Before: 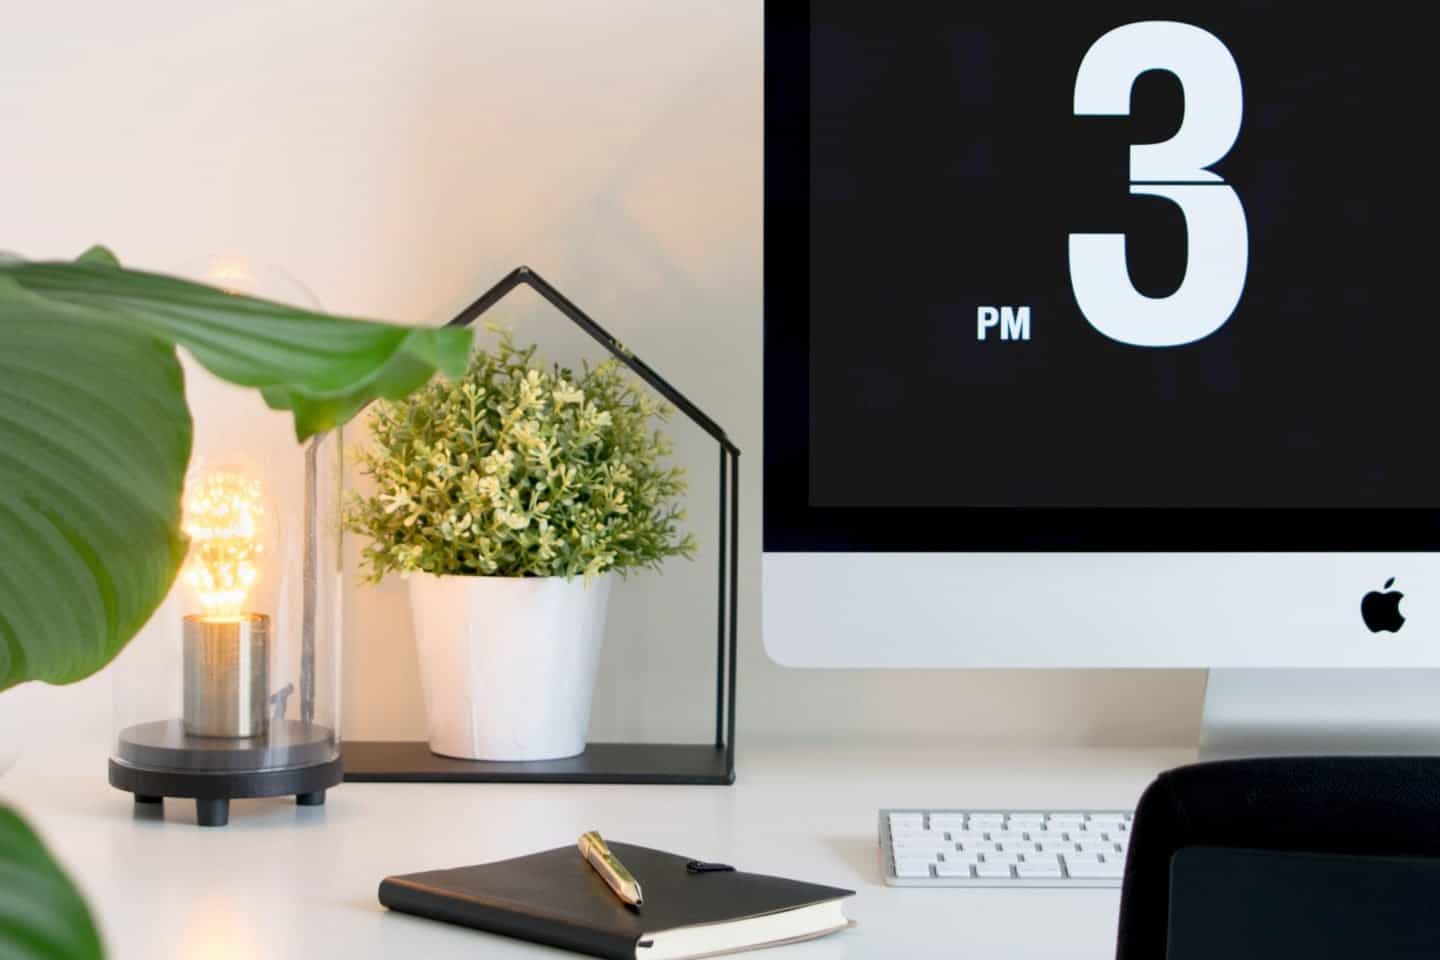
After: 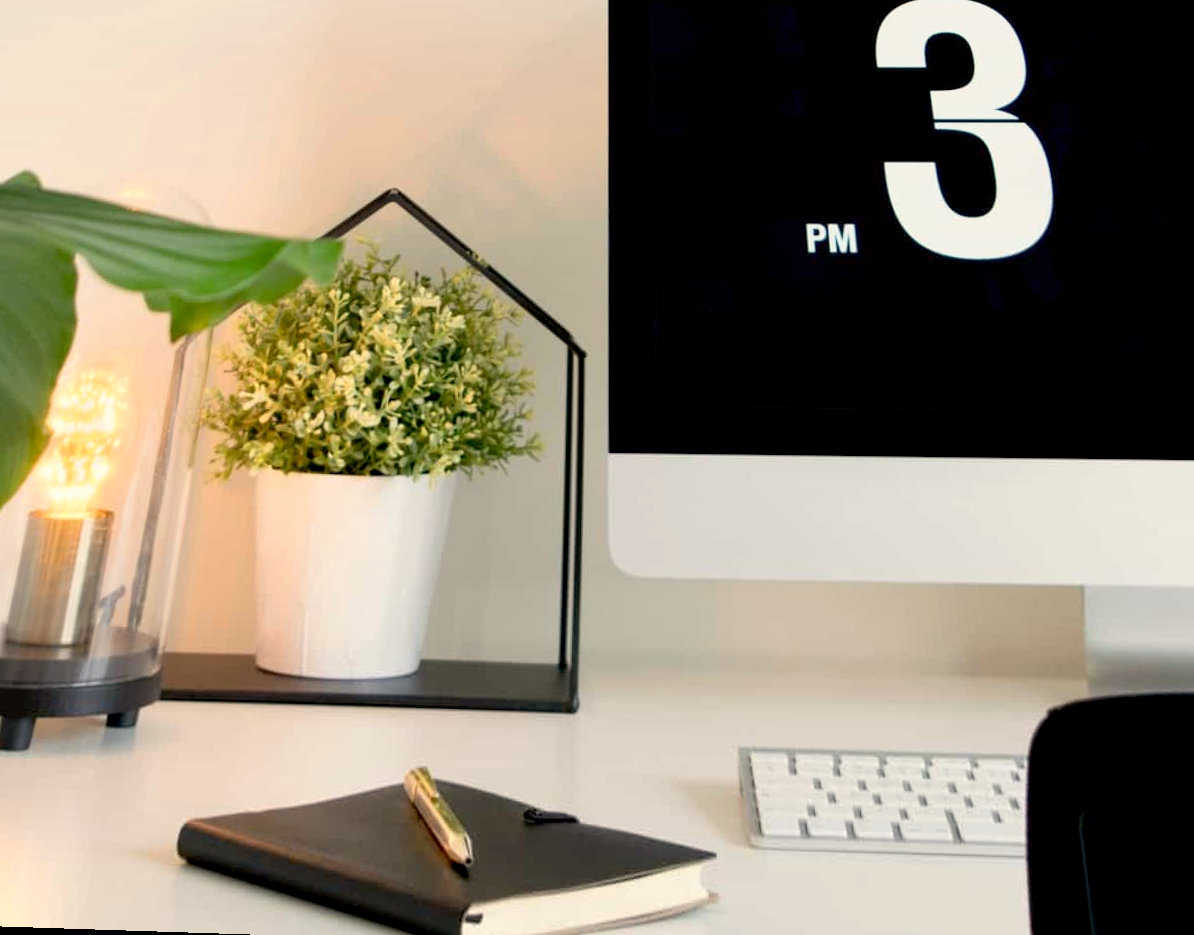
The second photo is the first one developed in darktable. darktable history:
white balance: red 1.045, blue 0.932
exposure: black level correction 0.009, exposure 0.014 EV, compensate highlight preservation false
rotate and perspective: rotation 0.72°, lens shift (vertical) -0.352, lens shift (horizontal) -0.051, crop left 0.152, crop right 0.859, crop top 0.019, crop bottom 0.964
